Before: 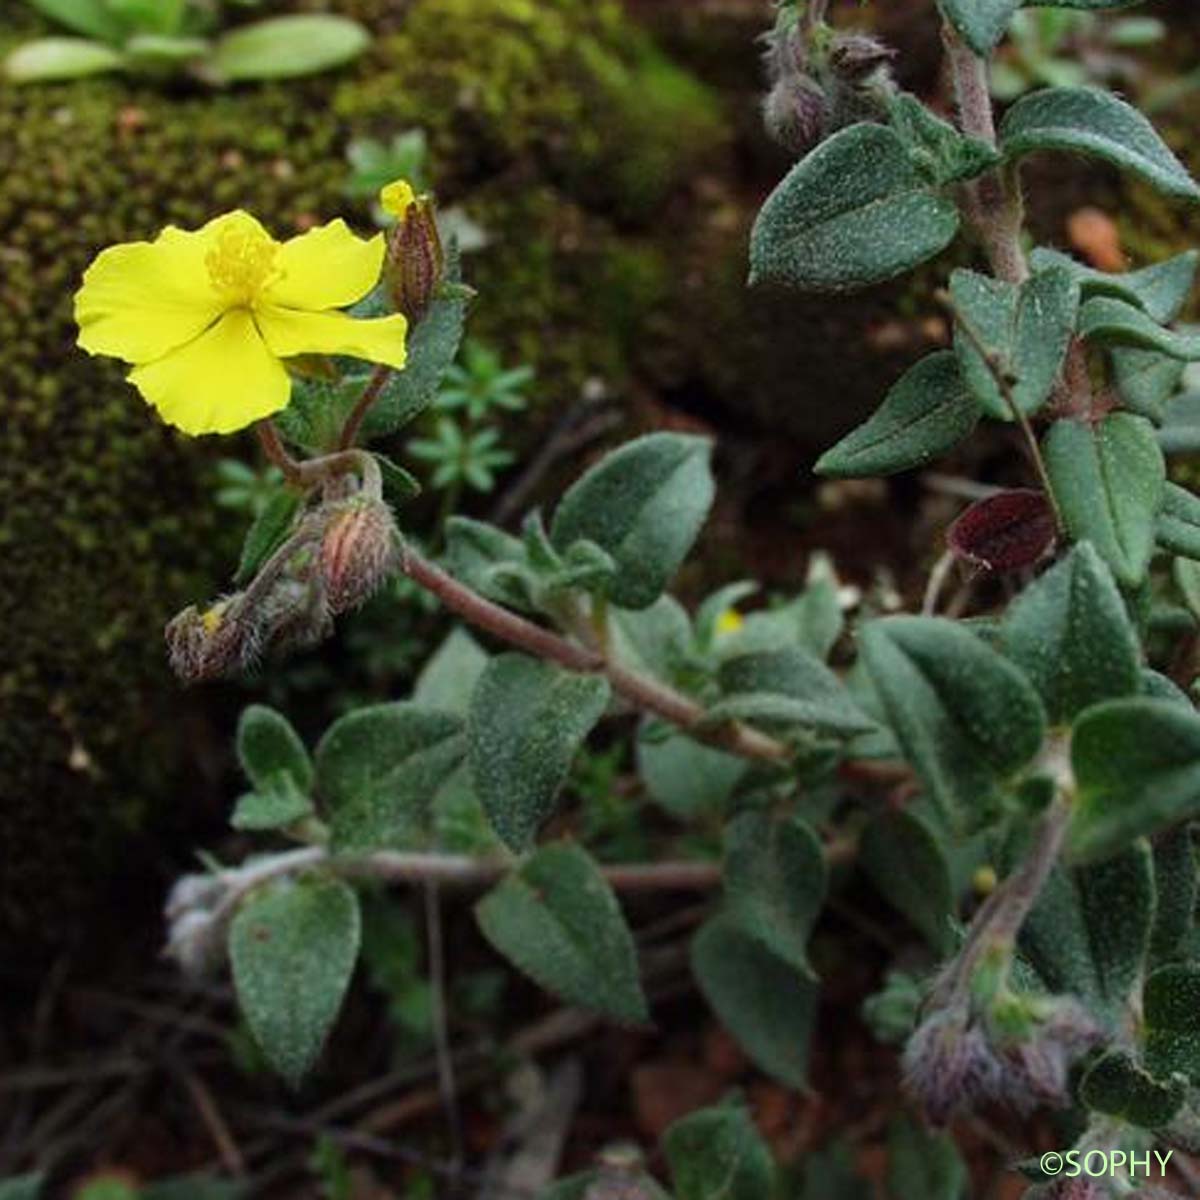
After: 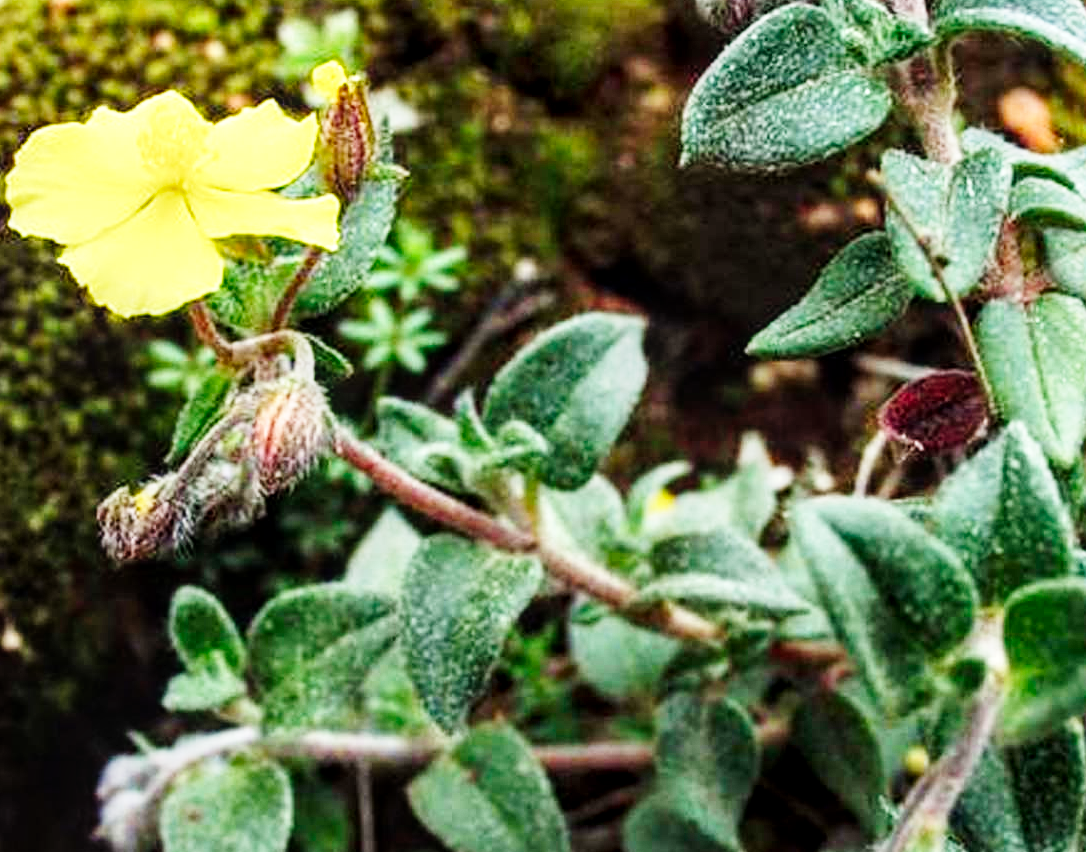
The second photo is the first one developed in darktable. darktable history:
crop: left 5.726%, top 9.974%, right 3.719%, bottom 18.943%
base curve: curves: ch0 [(0, 0) (0, 0.001) (0.001, 0.001) (0.004, 0.002) (0.007, 0.004) (0.015, 0.013) (0.033, 0.045) (0.052, 0.096) (0.075, 0.17) (0.099, 0.241) (0.163, 0.42) (0.219, 0.55) (0.259, 0.616) (0.327, 0.722) (0.365, 0.765) (0.522, 0.873) (0.547, 0.881) (0.689, 0.919) (0.826, 0.952) (1, 1)], preserve colors none
exposure: exposure 0.6 EV, compensate highlight preservation false
local contrast: detail 130%
